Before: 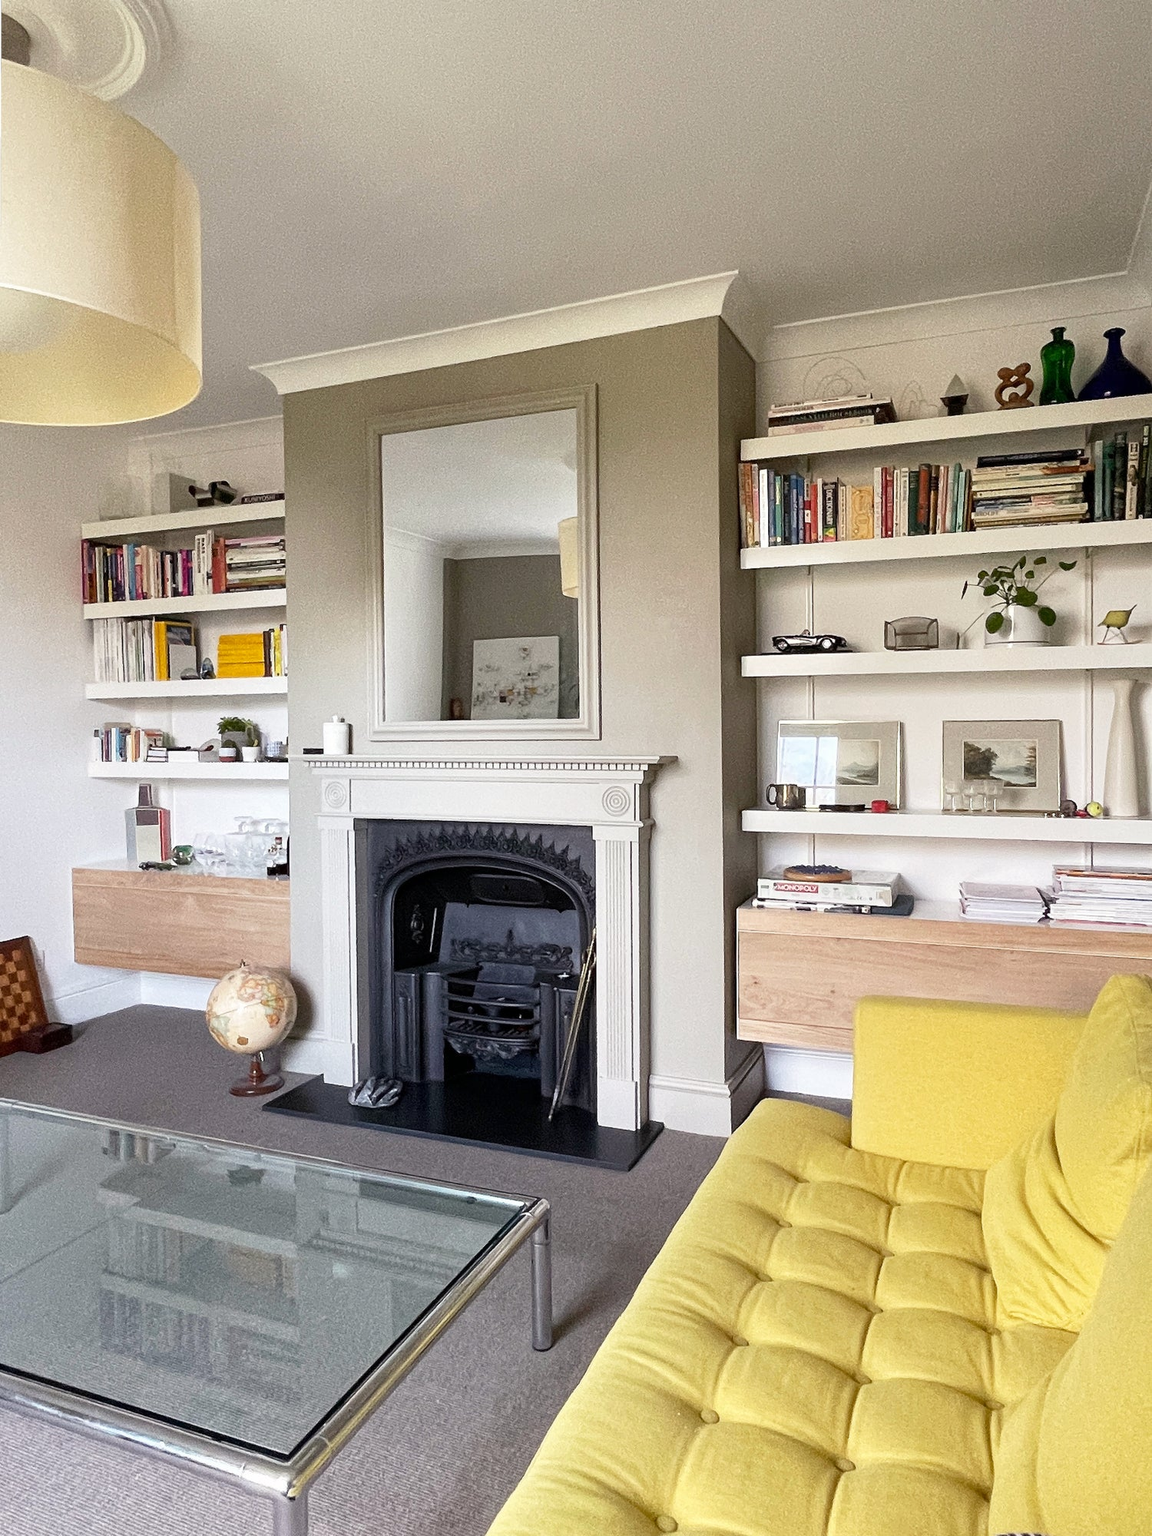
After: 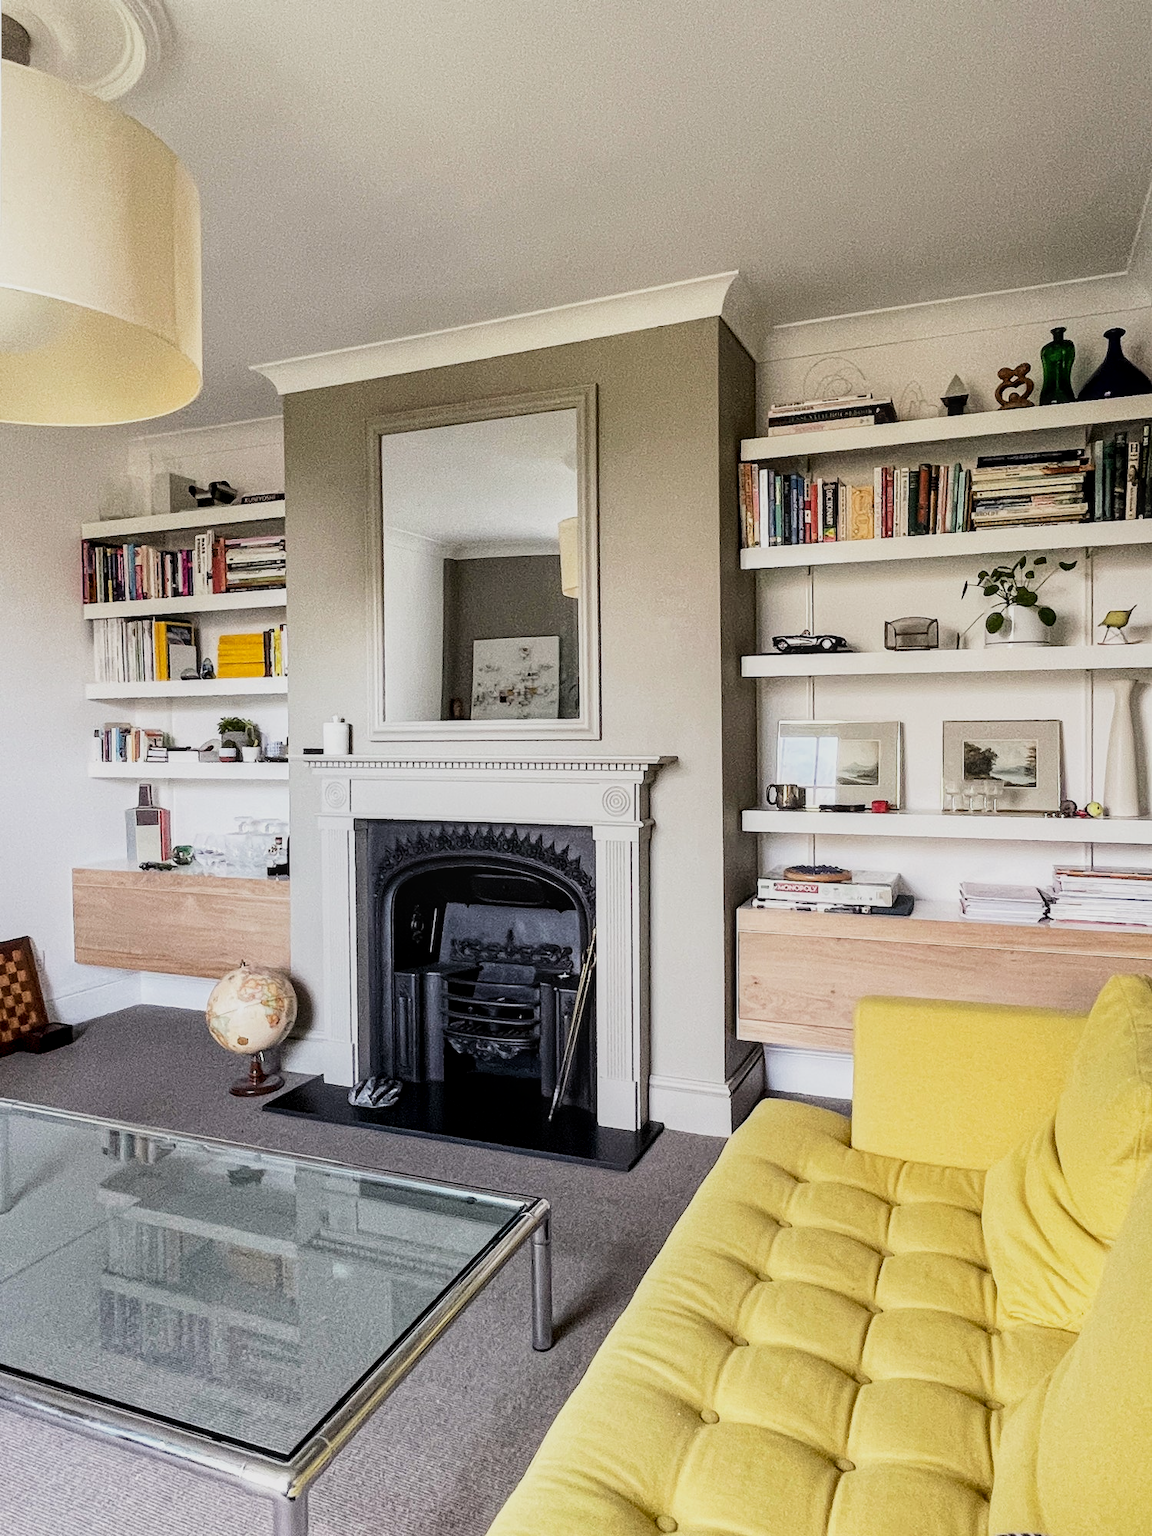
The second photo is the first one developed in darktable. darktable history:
local contrast: on, module defaults
filmic rgb: black relative exposure -7.5 EV, white relative exposure 5 EV, hardness 3.31, contrast 1.3, contrast in shadows safe
